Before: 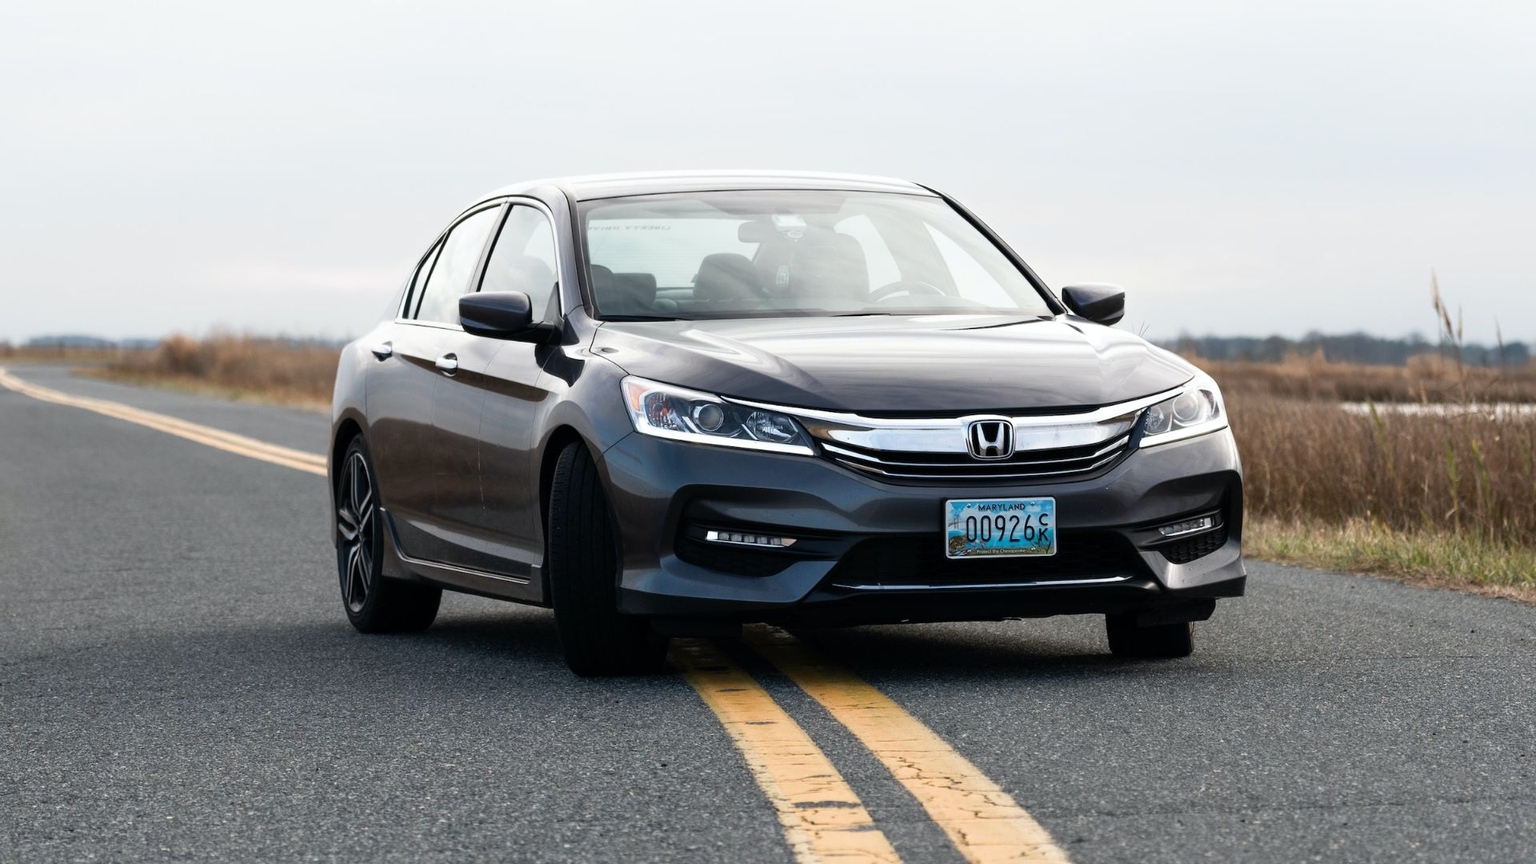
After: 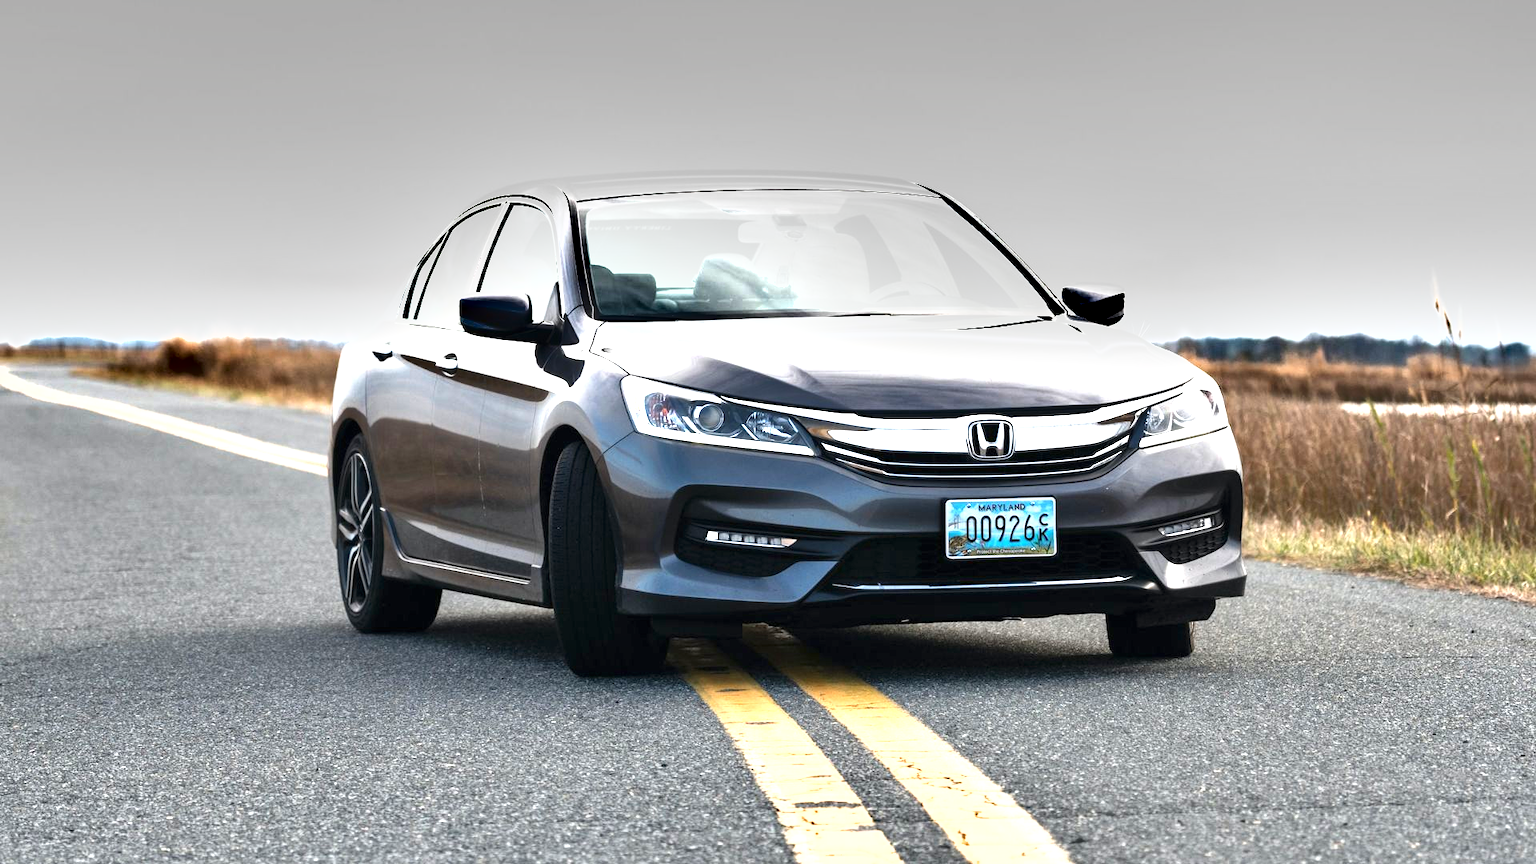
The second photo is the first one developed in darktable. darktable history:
exposure: black level correction 0, exposure 1.377 EV, compensate highlight preservation false
shadows and highlights: soften with gaussian
